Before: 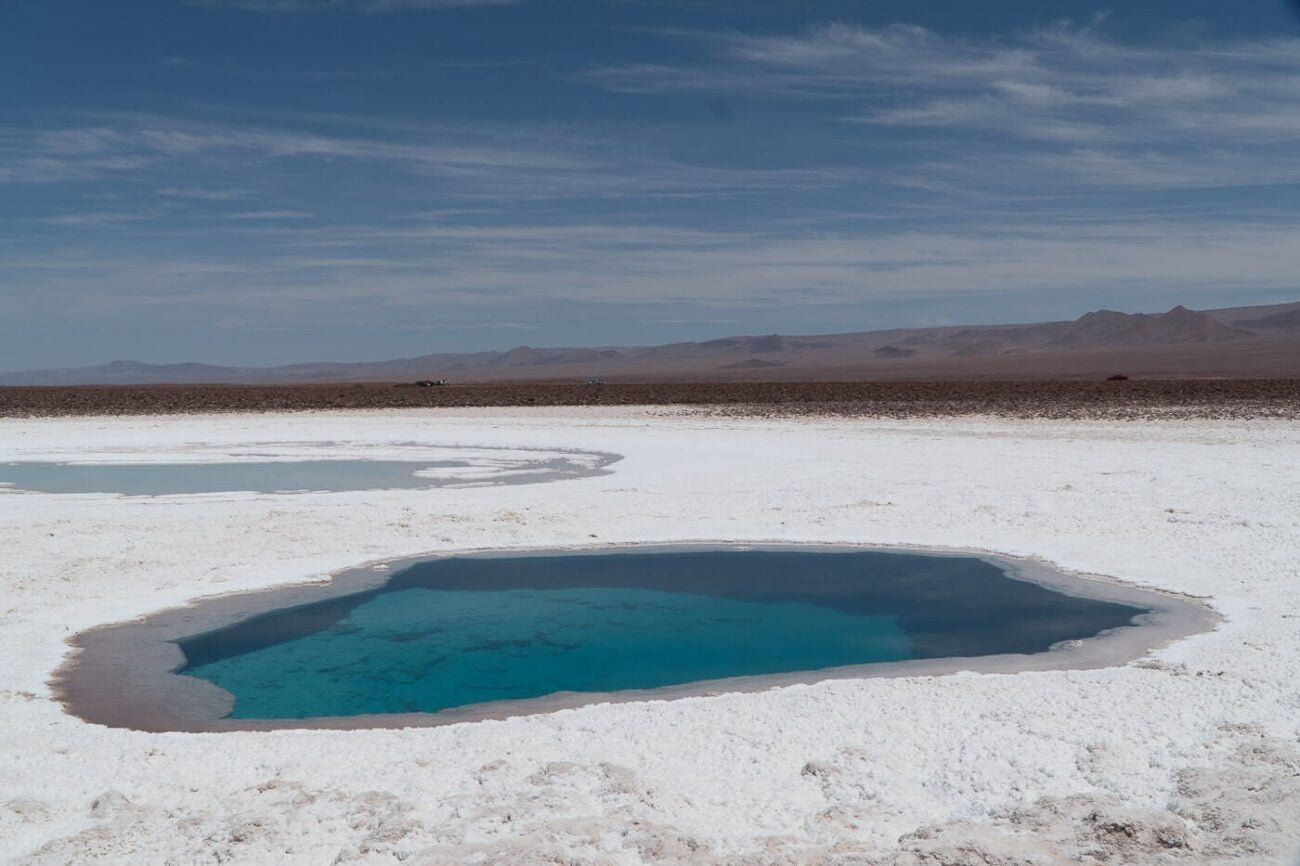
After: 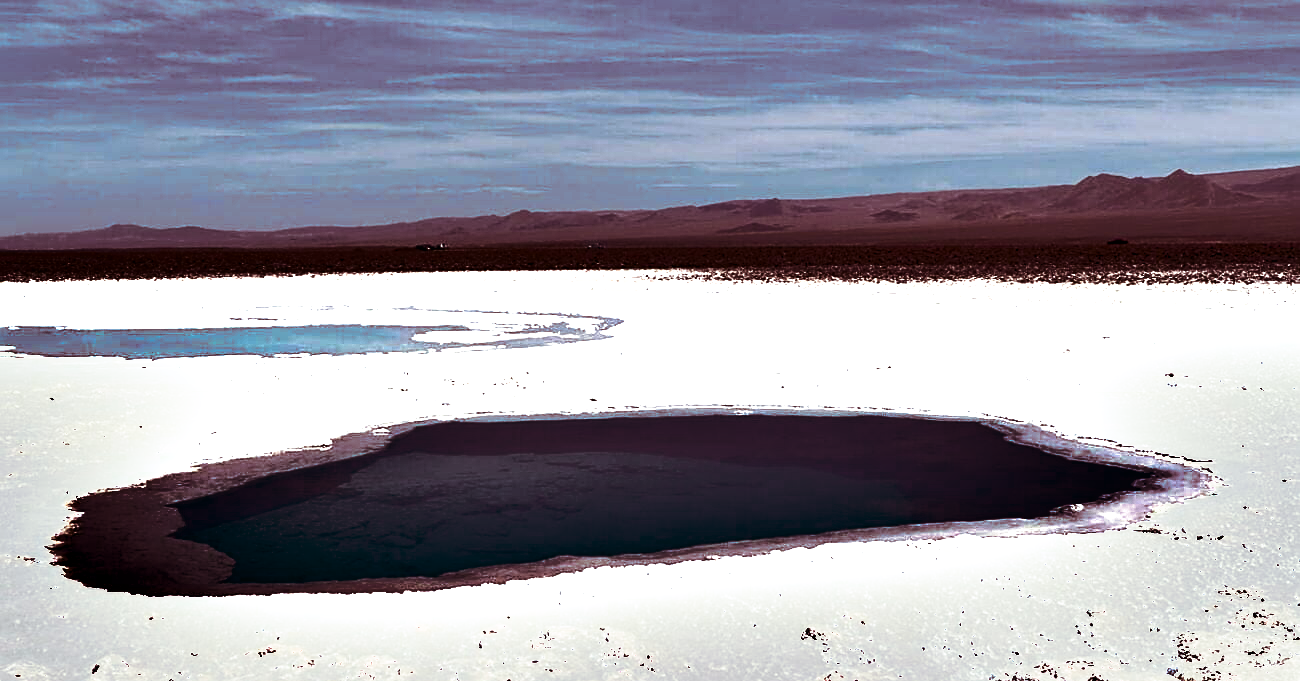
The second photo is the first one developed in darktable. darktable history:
shadows and highlights: shadows 20.91, highlights -82.73, soften with gaussian
rgb curve: curves: ch0 [(0, 0) (0.136, 0.078) (0.262, 0.245) (0.414, 0.42) (1, 1)], compensate middle gray true, preserve colors basic power
exposure: black level correction 0.009, exposure 1.425 EV, compensate highlight preservation false
crop and rotate: top 15.774%, bottom 5.506%
split-toning: on, module defaults
tone curve: curves: ch0 [(0, 0) (0.003, 0.002) (0.011, 0.006) (0.025, 0.012) (0.044, 0.021) (0.069, 0.027) (0.1, 0.035) (0.136, 0.06) (0.177, 0.108) (0.224, 0.173) (0.277, 0.26) (0.335, 0.353) (0.399, 0.453) (0.468, 0.555) (0.543, 0.641) (0.623, 0.724) (0.709, 0.792) (0.801, 0.857) (0.898, 0.918) (1, 1)], preserve colors none
color balance rgb: perceptual saturation grading › global saturation 25%, global vibrance 20%
sharpen: on, module defaults
